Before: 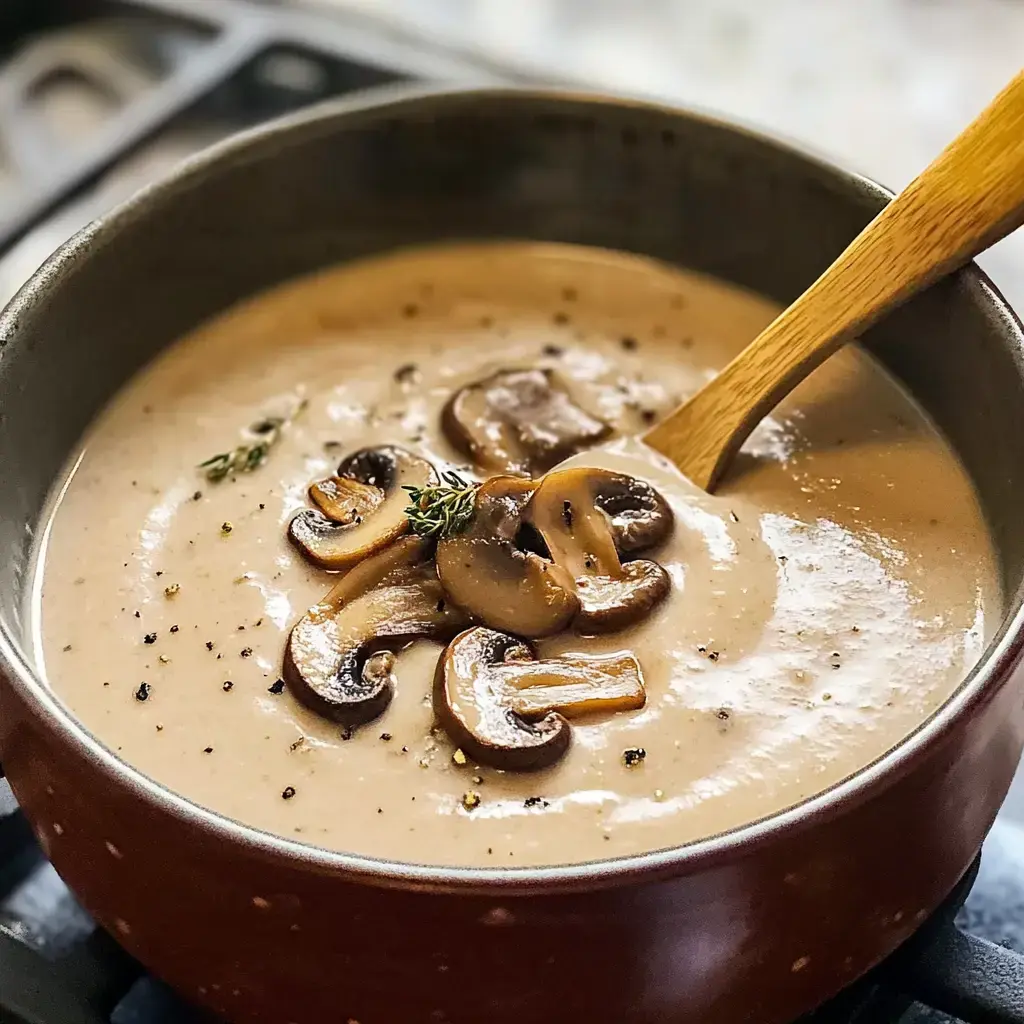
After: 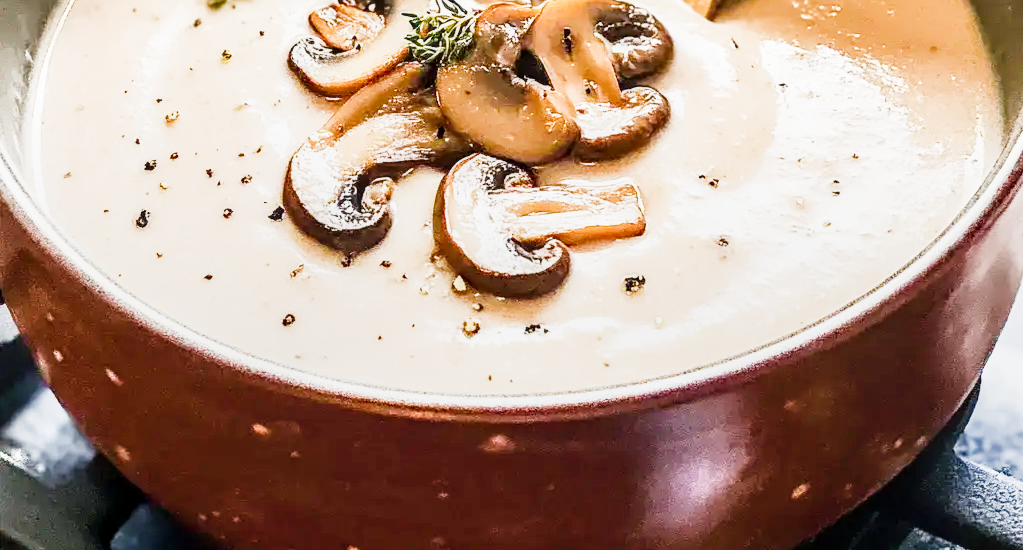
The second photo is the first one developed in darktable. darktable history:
exposure: black level correction 0, exposure 1.9 EV, compensate highlight preservation false
local contrast: detail 130%
crop and rotate: top 46.237%
sigmoid: on, module defaults
